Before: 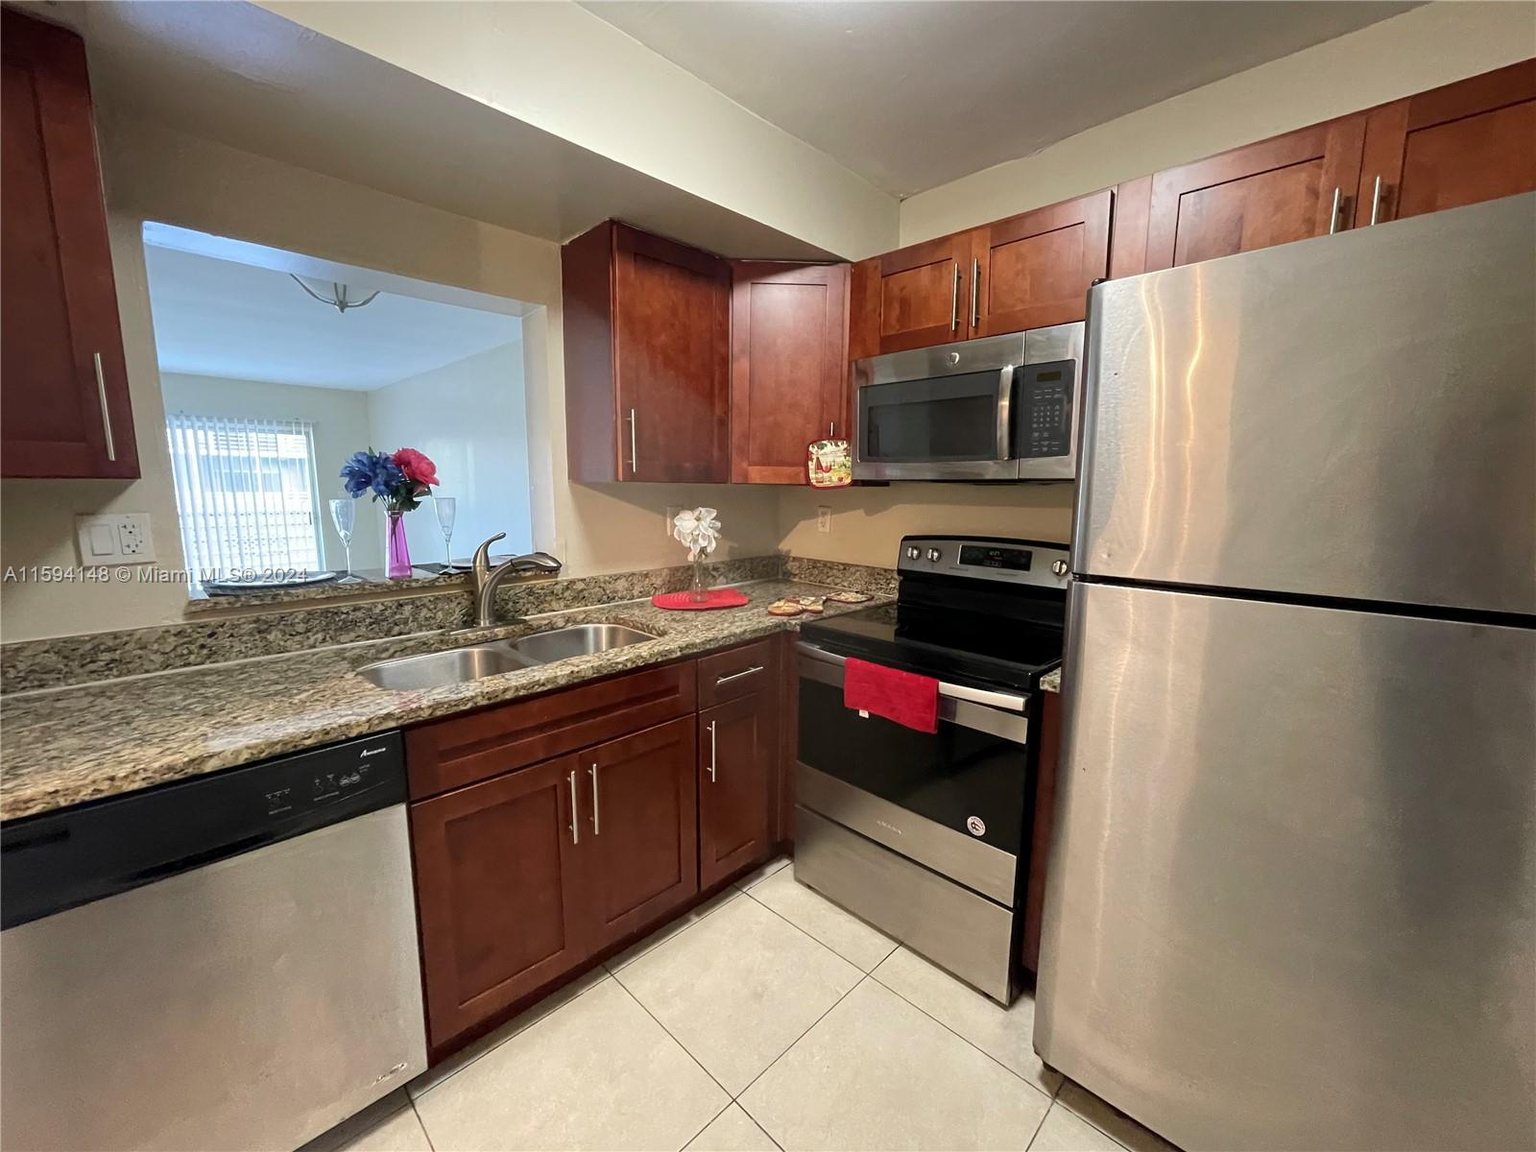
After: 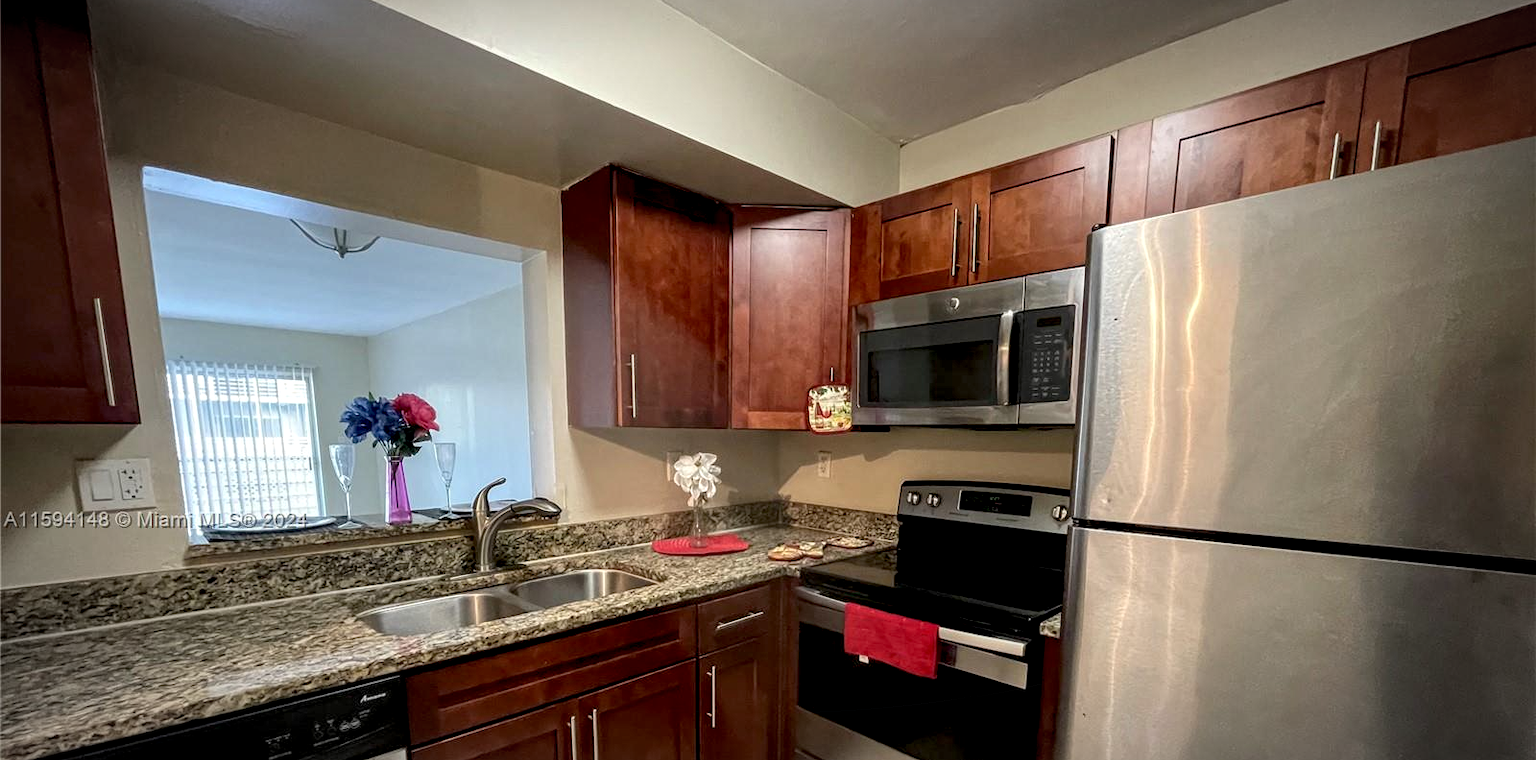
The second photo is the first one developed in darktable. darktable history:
local contrast: detail 144%
vignetting: fall-off start 87.13%, automatic ratio true, unbound false
exposure: black level correction 0.009, exposure -0.165 EV, compensate exposure bias true, compensate highlight preservation false
crop and rotate: top 4.766%, bottom 29.22%
